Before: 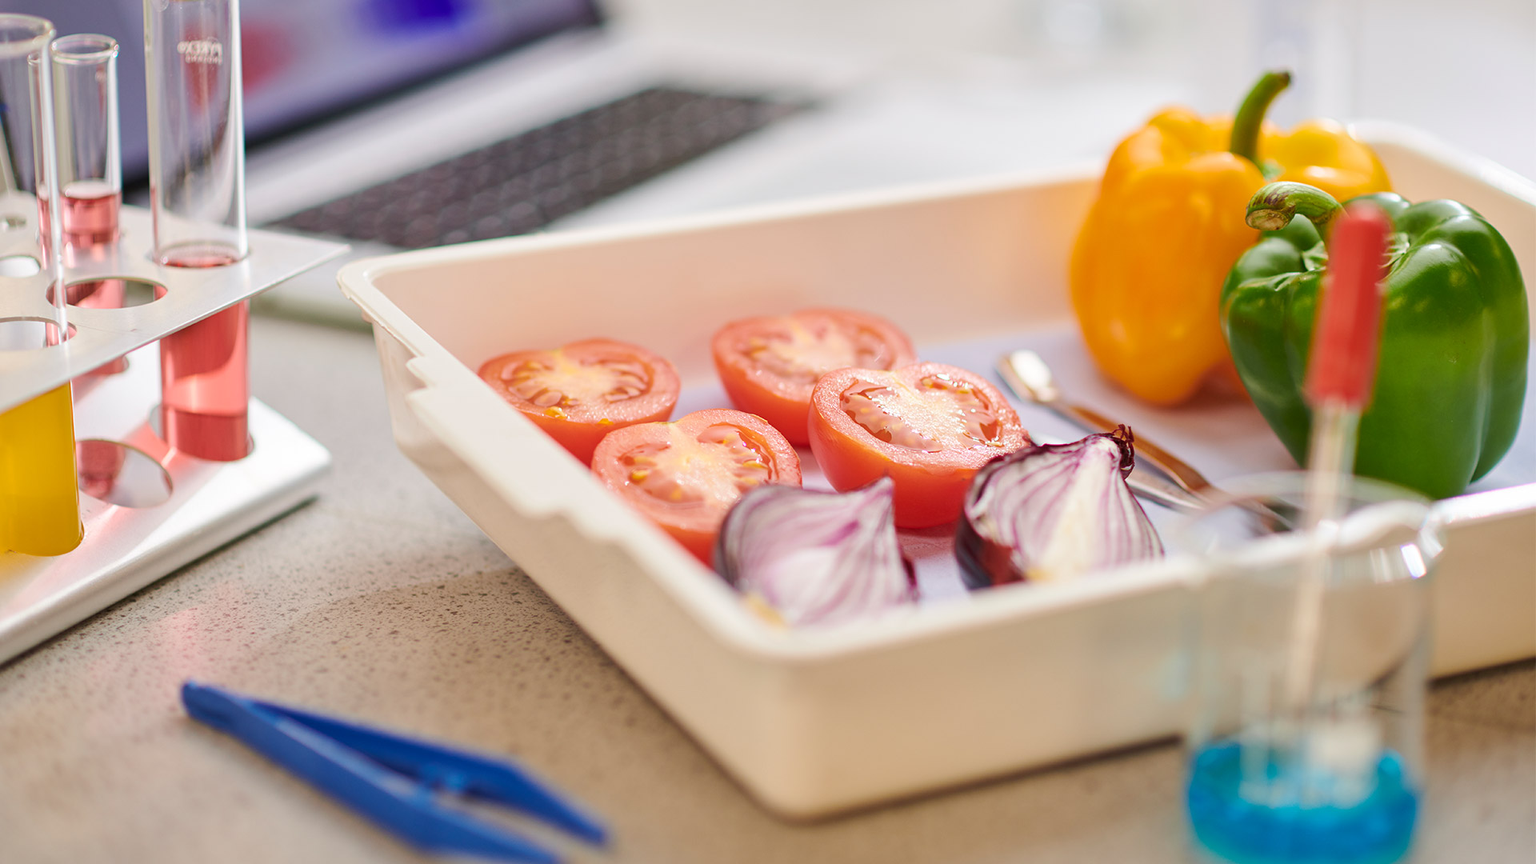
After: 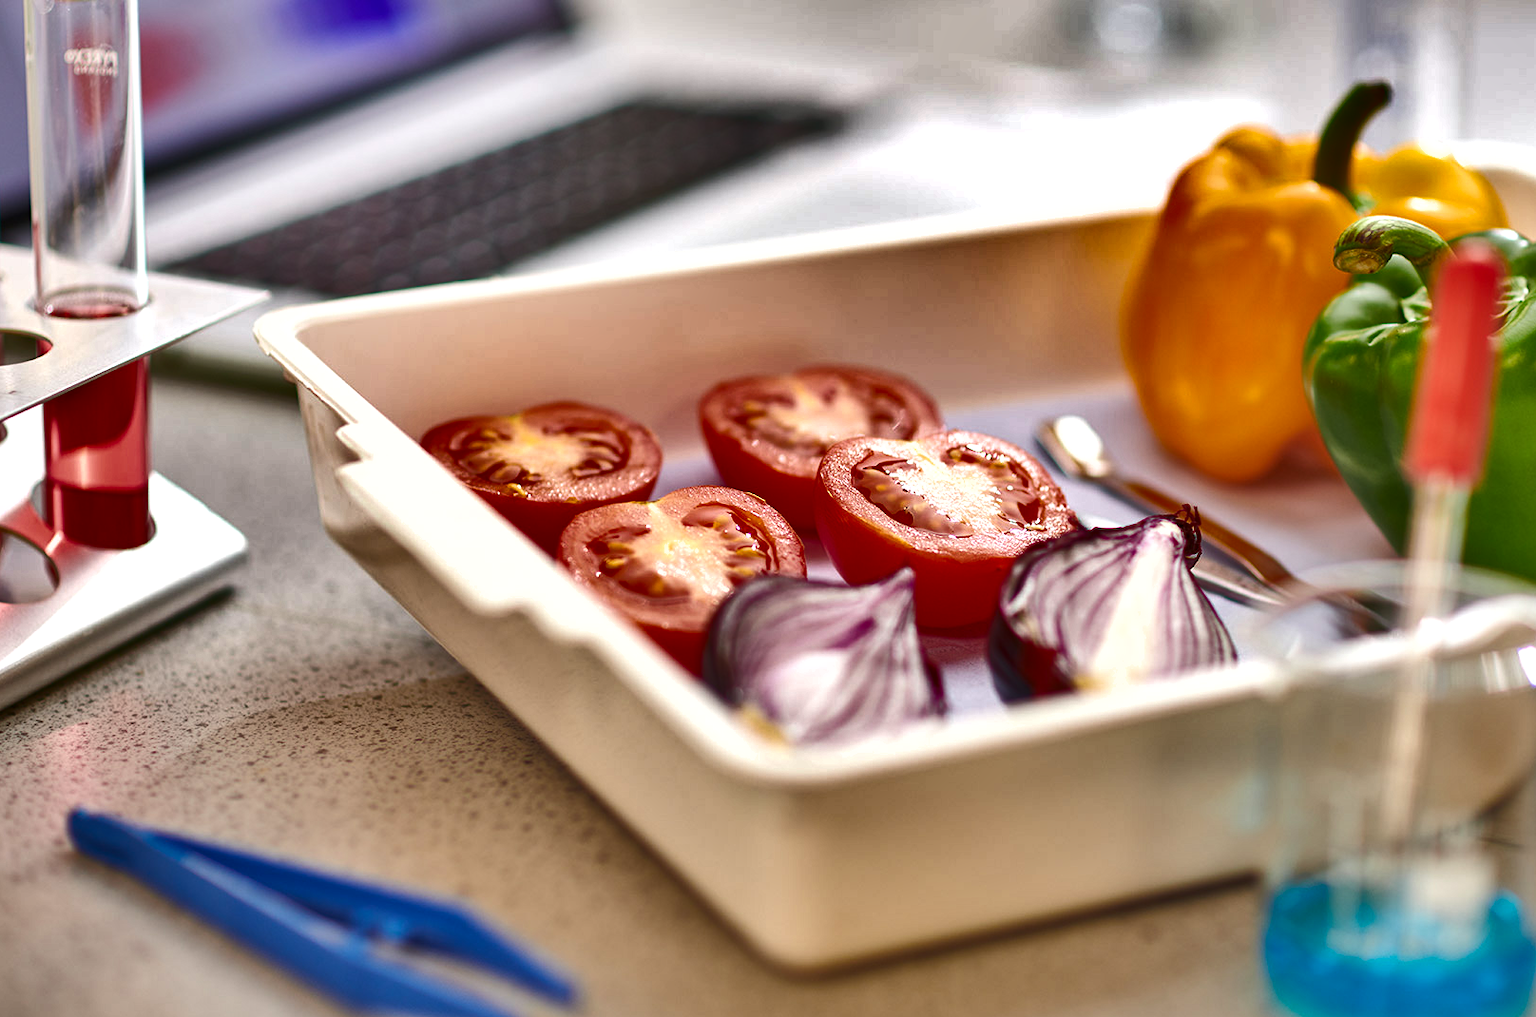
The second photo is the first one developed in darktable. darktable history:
crop: left 8.026%, right 7.374%
shadows and highlights: shadows 20.91, highlights -82.73, soften with gaussian
tone equalizer: -8 EV -0.417 EV, -7 EV -0.389 EV, -6 EV -0.333 EV, -5 EV -0.222 EV, -3 EV 0.222 EV, -2 EV 0.333 EV, -1 EV 0.389 EV, +0 EV 0.417 EV, edges refinement/feathering 500, mask exposure compensation -1.57 EV, preserve details no
